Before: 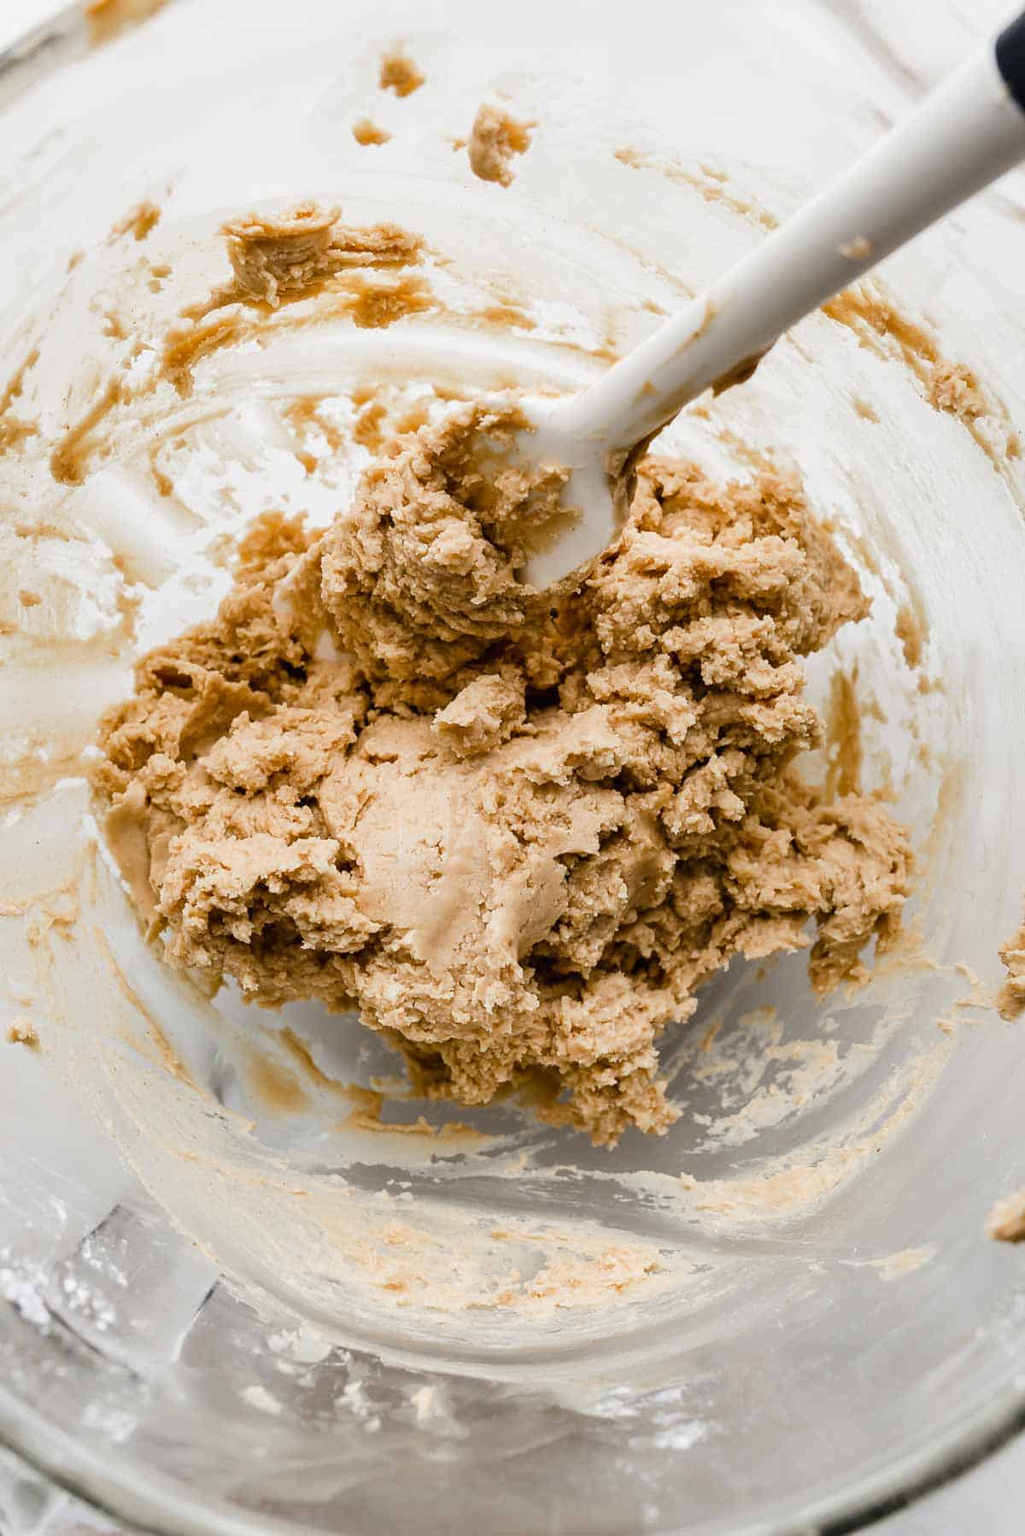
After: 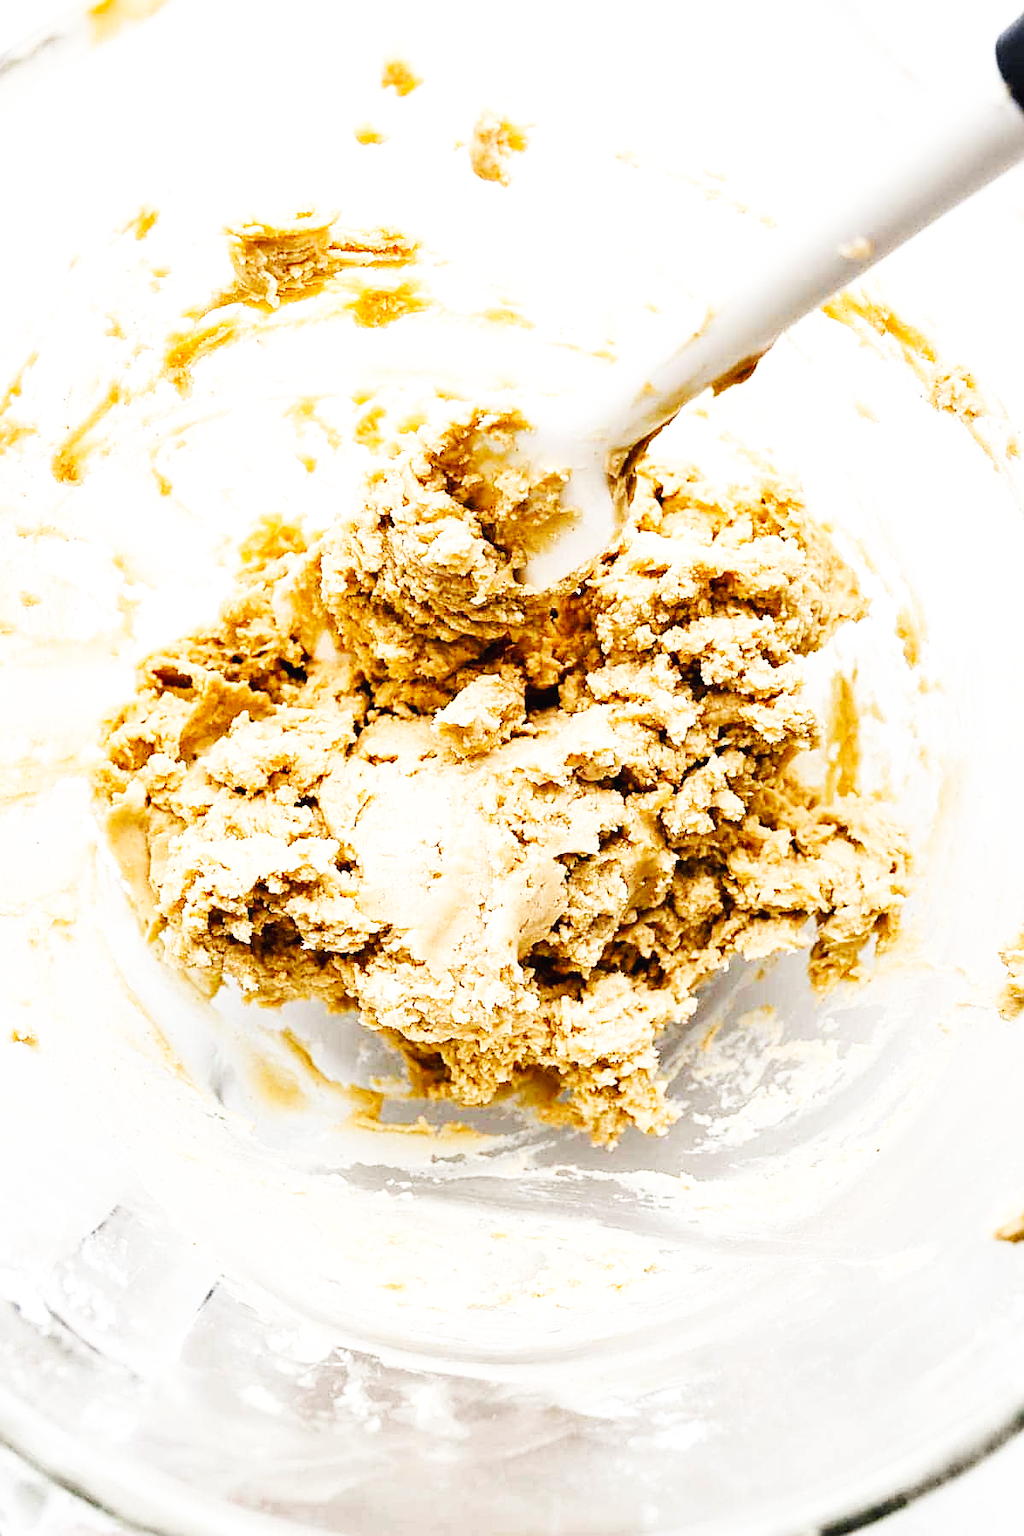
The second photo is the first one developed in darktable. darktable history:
sharpen: on, module defaults
exposure: black level correction 0, exposure 0.3 EV, compensate highlight preservation false
base curve: curves: ch0 [(0, 0.003) (0.001, 0.002) (0.006, 0.004) (0.02, 0.022) (0.048, 0.086) (0.094, 0.234) (0.162, 0.431) (0.258, 0.629) (0.385, 0.8) (0.548, 0.918) (0.751, 0.988) (1, 1)], preserve colors none
